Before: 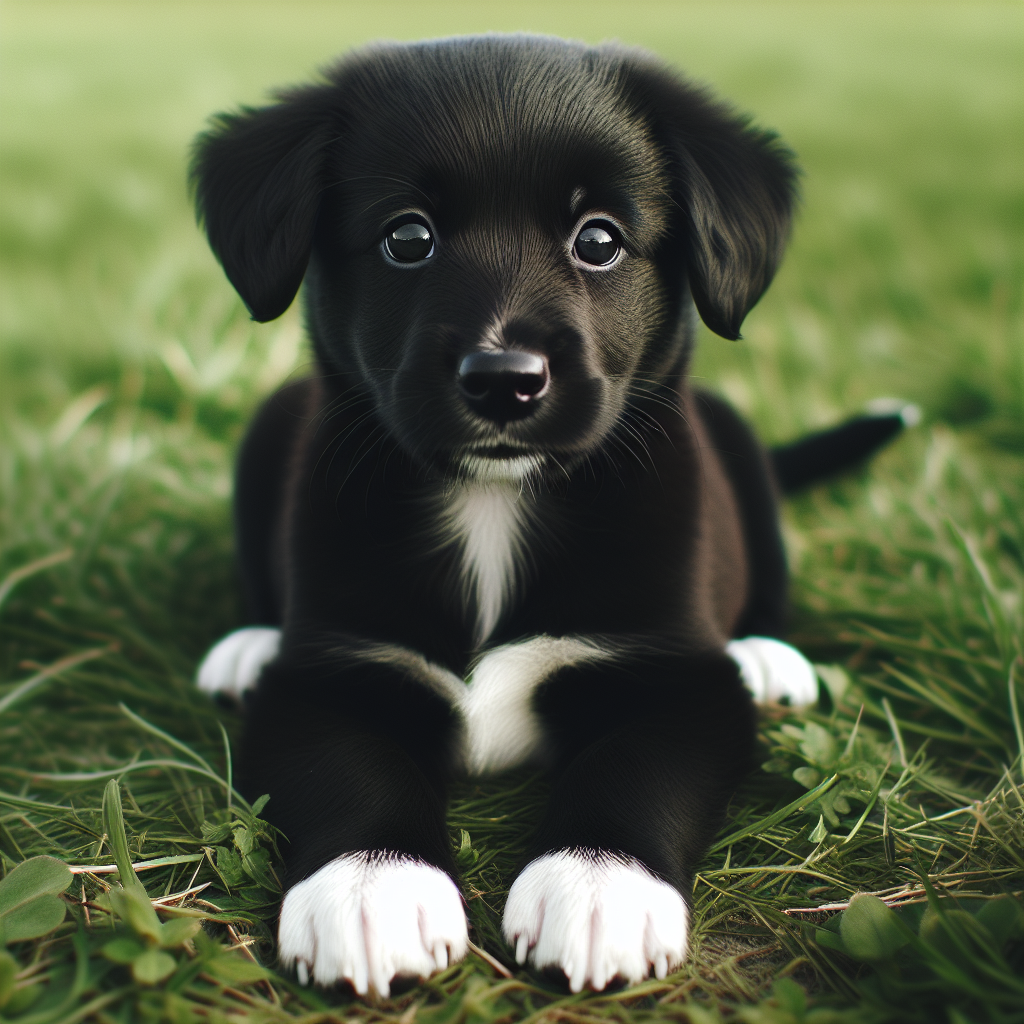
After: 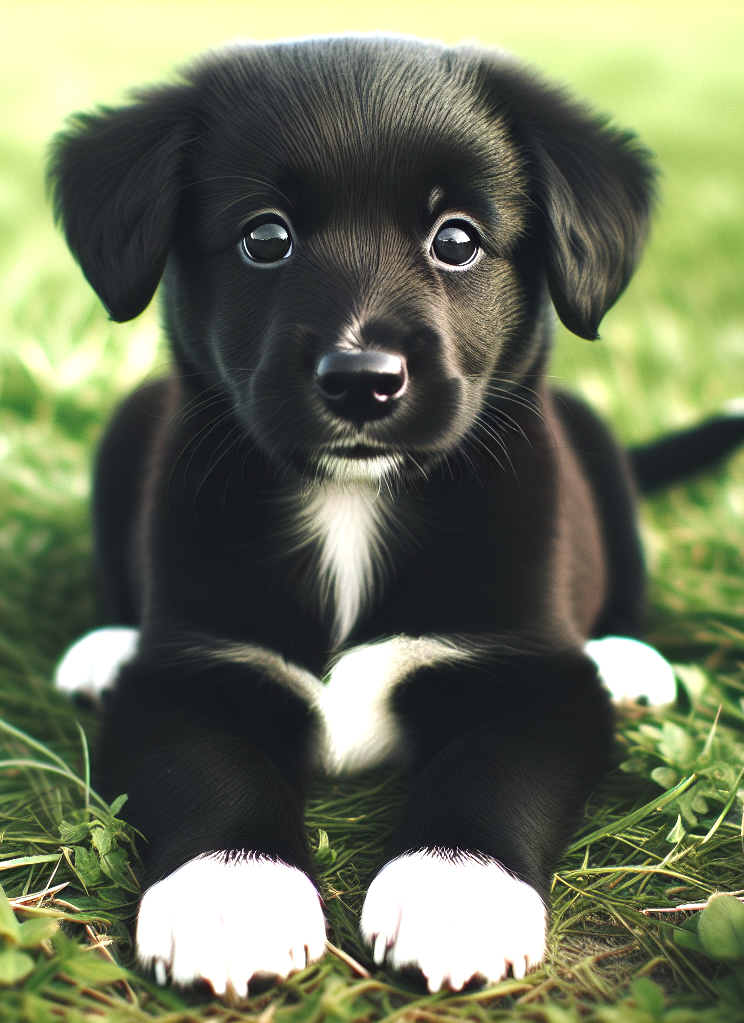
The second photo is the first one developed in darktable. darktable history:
crop: left 13.897%, right 13.351%
local contrast: highlights 102%, shadows 102%, detail 120%, midtone range 0.2
exposure: exposure 1 EV, compensate exposure bias true, compensate highlight preservation false
